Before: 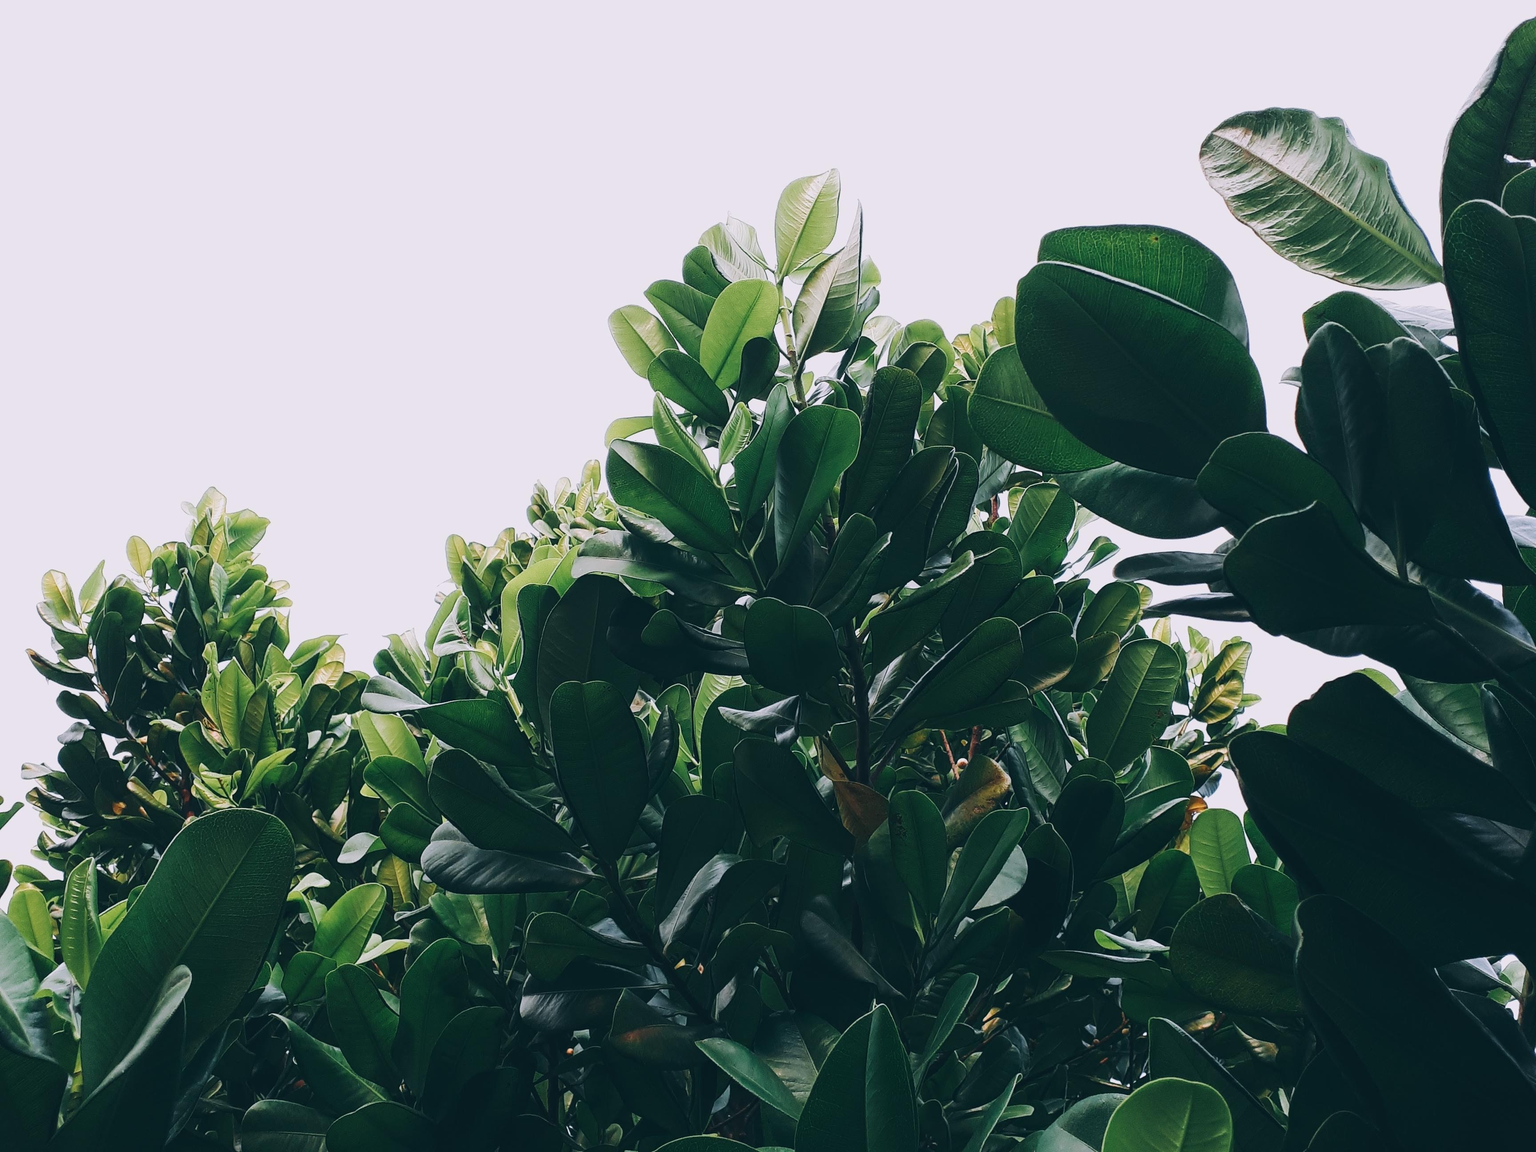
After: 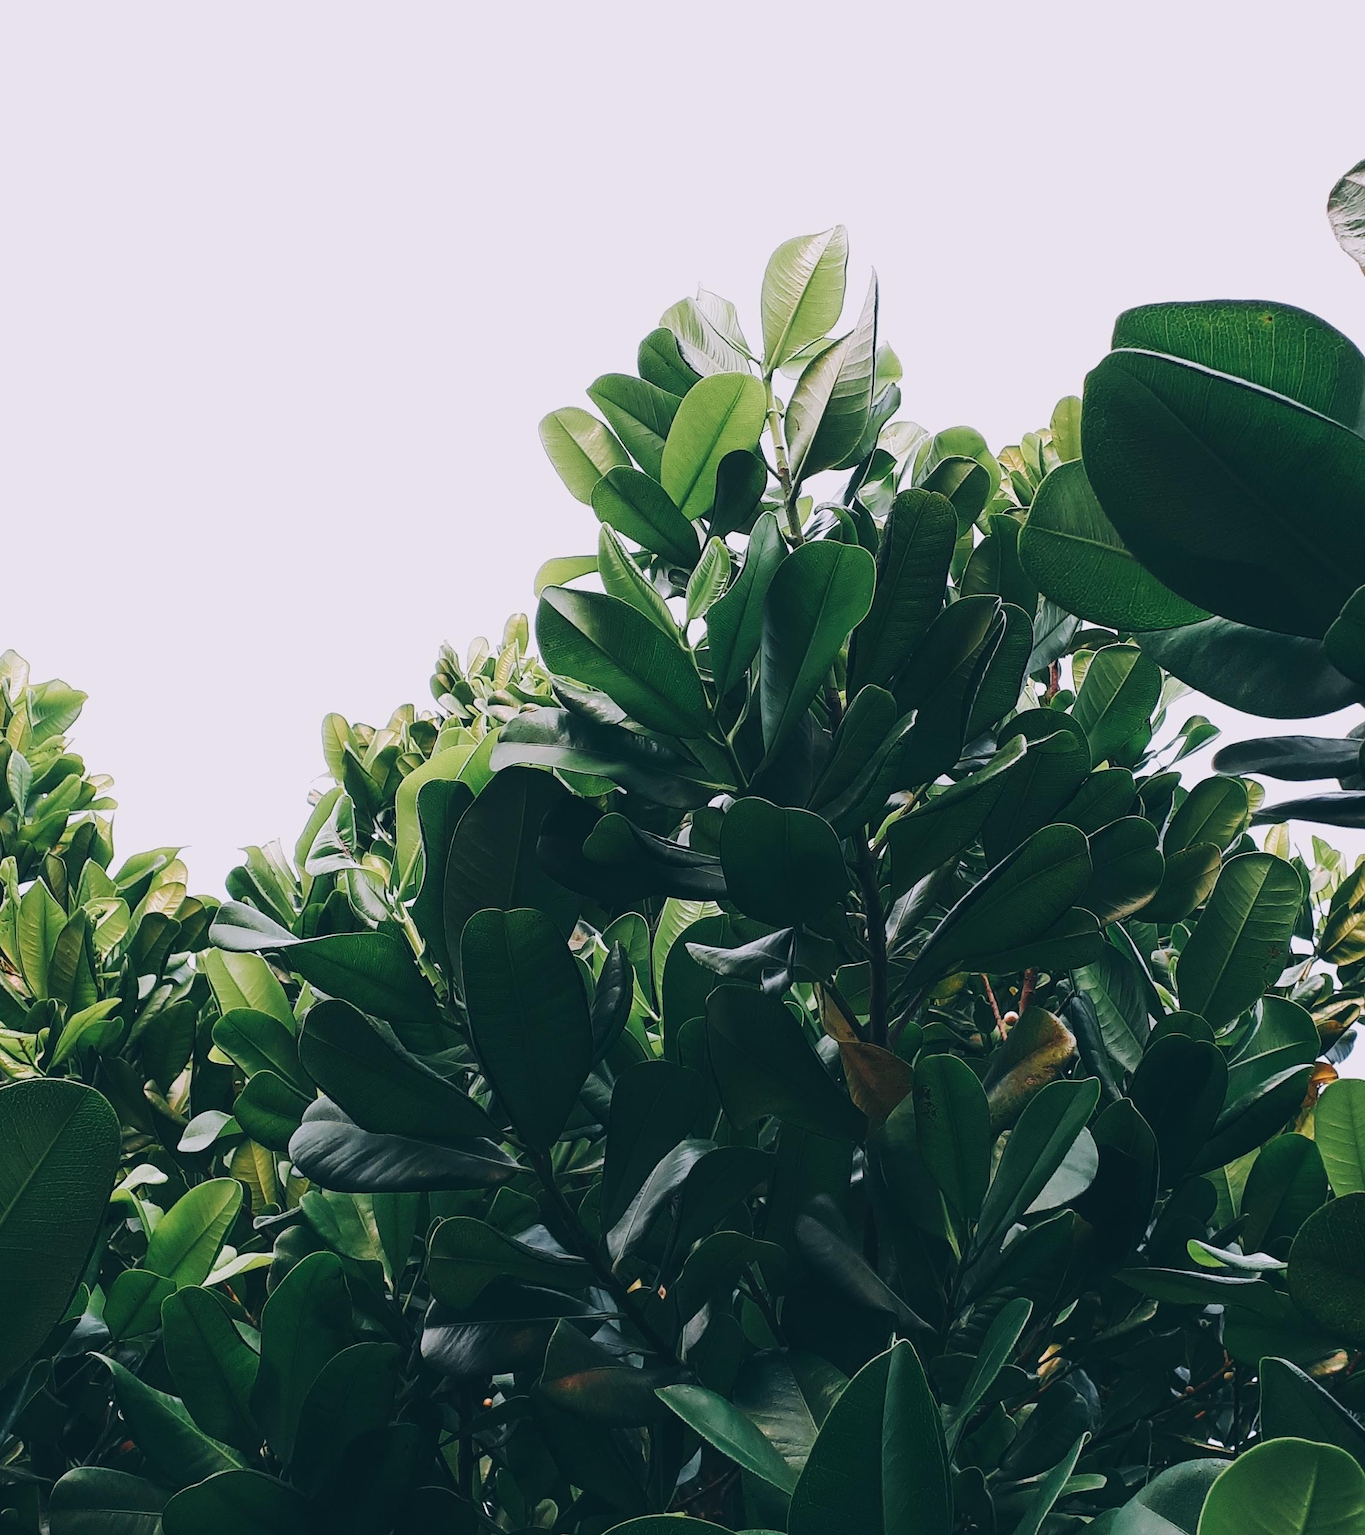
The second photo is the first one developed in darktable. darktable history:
crop and rotate: left 13.325%, right 19.99%
